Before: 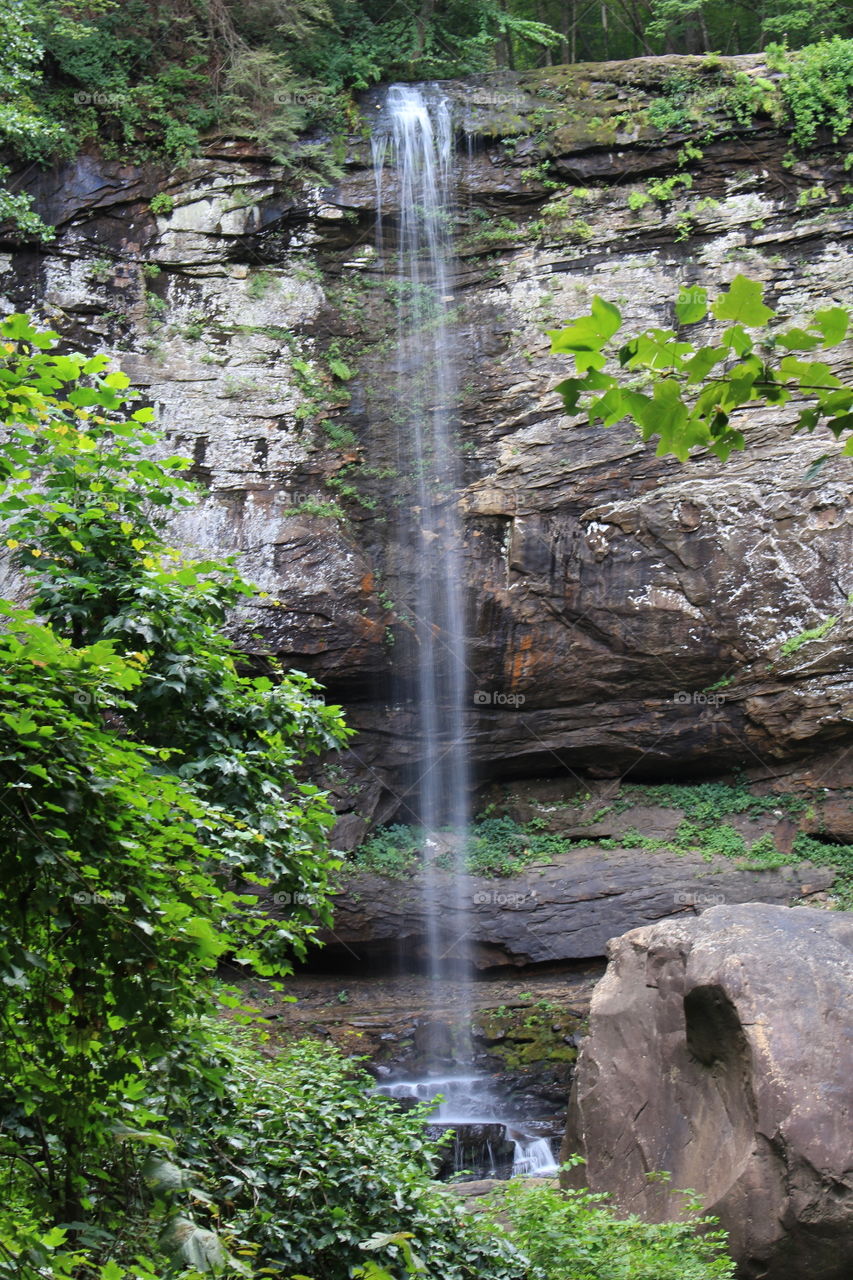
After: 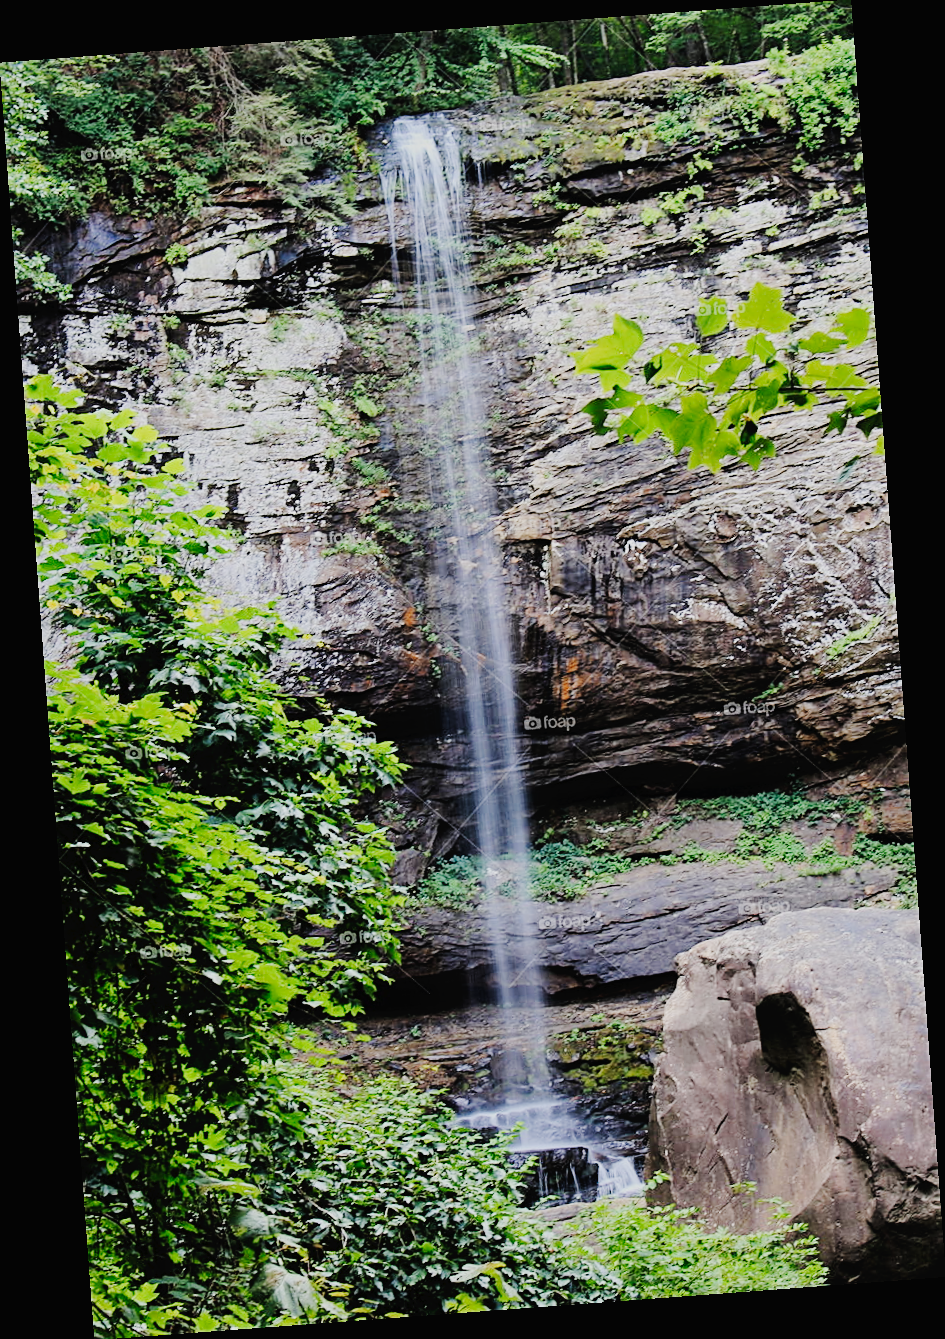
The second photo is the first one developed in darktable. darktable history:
tone curve: curves: ch0 [(0, 0) (0.003, 0.019) (0.011, 0.021) (0.025, 0.023) (0.044, 0.026) (0.069, 0.037) (0.1, 0.059) (0.136, 0.088) (0.177, 0.138) (0.224, 0.199) (0.277, 0.279) (0.335, 0.376) (0.399, 0.481) (0.468, 0.581) (0.543, 0.658) (0.623, 0.735) (0.709, 0.8) (0.801, 0.861) (0.898, 0.928) (1, 1)], preserve colors none
rotate and perspective: rotation -4.25°, automatic cropping off
sharpen: on, module defaults
filmic rgb: black relative exposure -6.98 EV, white relative exposure 5.63 EV, hardness 2.86
